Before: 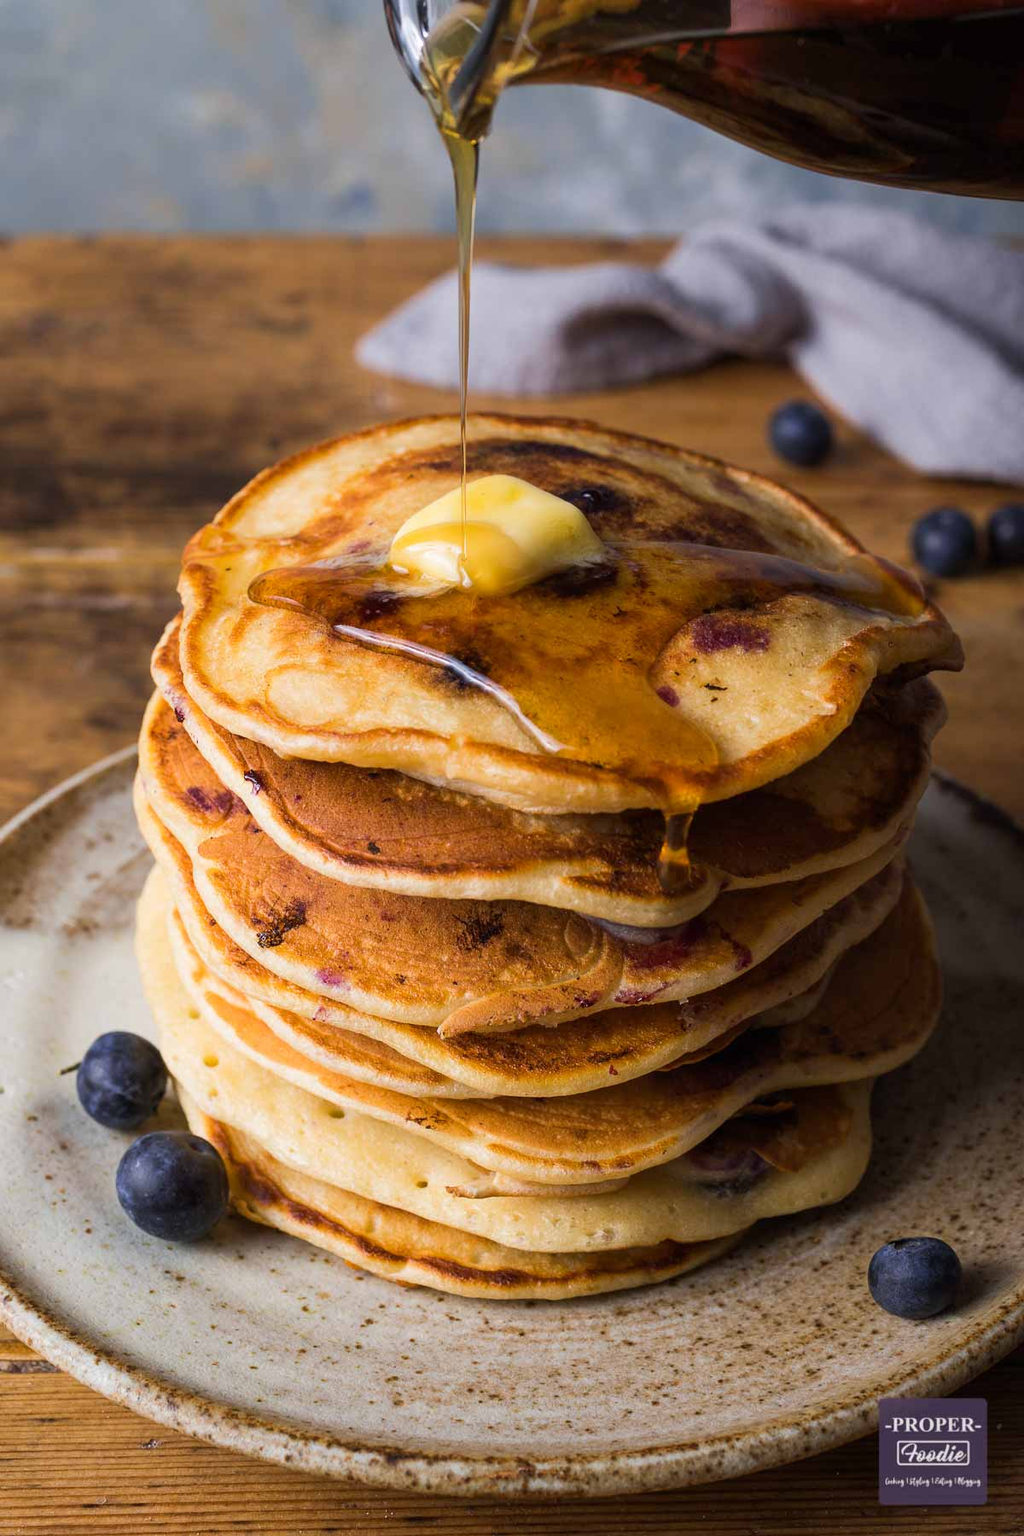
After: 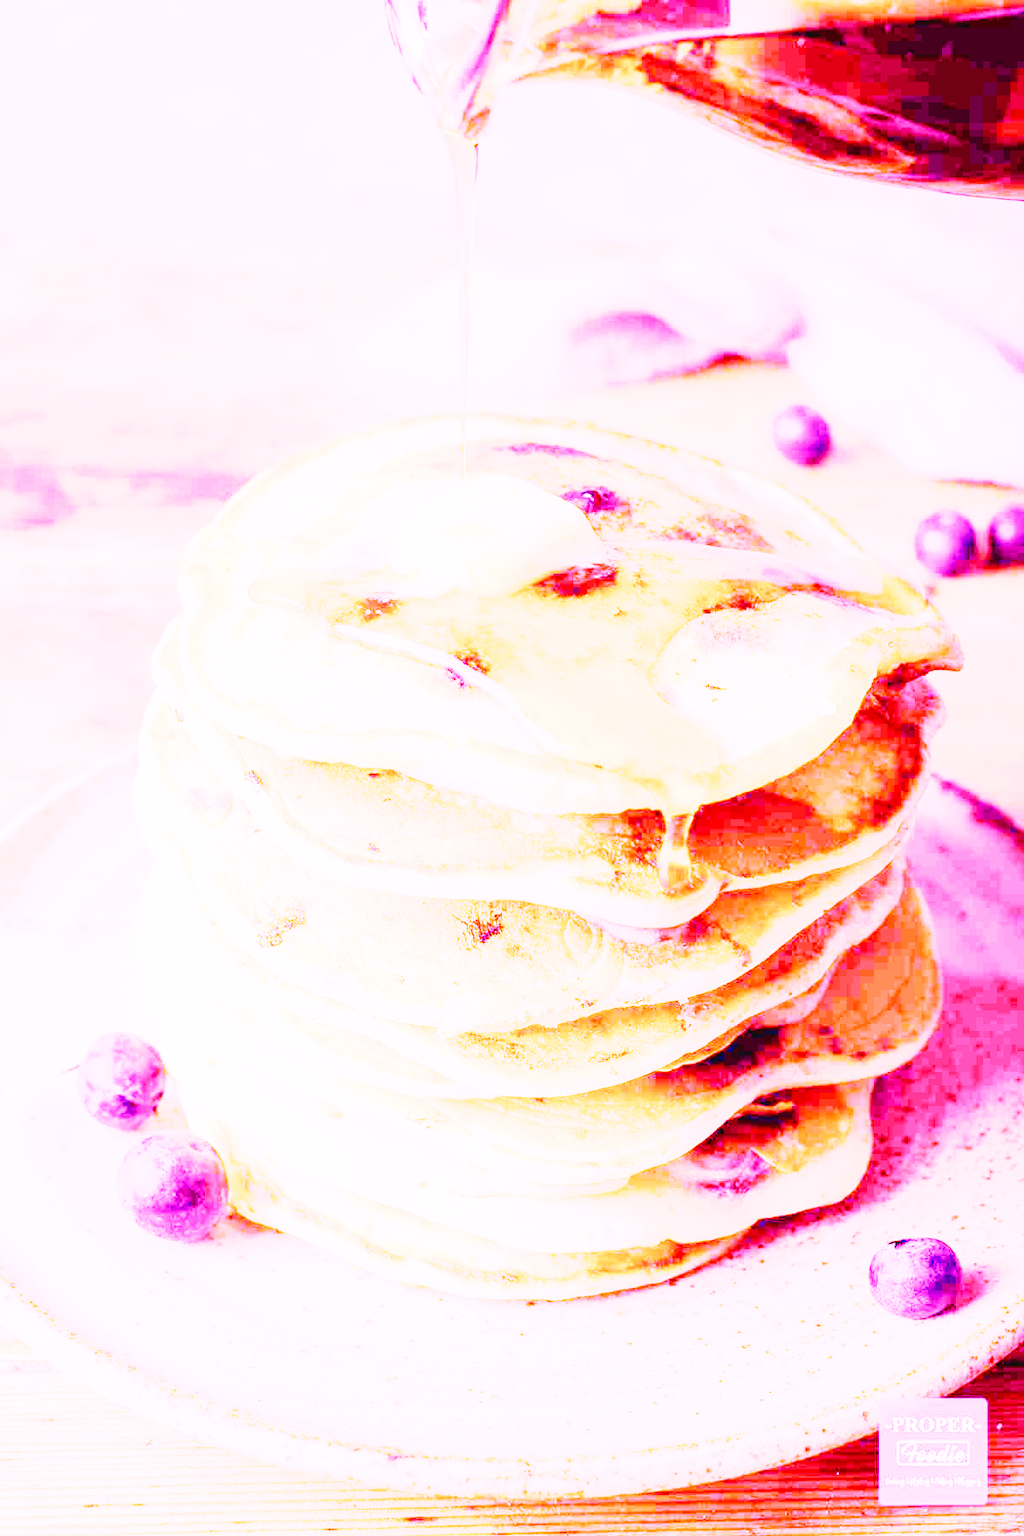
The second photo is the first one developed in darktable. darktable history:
white balance: red 8, blue 8
base curve: curves: ch0 [(0, 0) (0.007, 0.004) (0.027, 0.03) (0.046, 0.07) (0.207, 0.54) (0.442, 0.872) (0.673, 0.972) (1, 1)], preserve colors none
contrast brightness saturation: contrast -0.08, brightness -0.04, saturation -0.11
